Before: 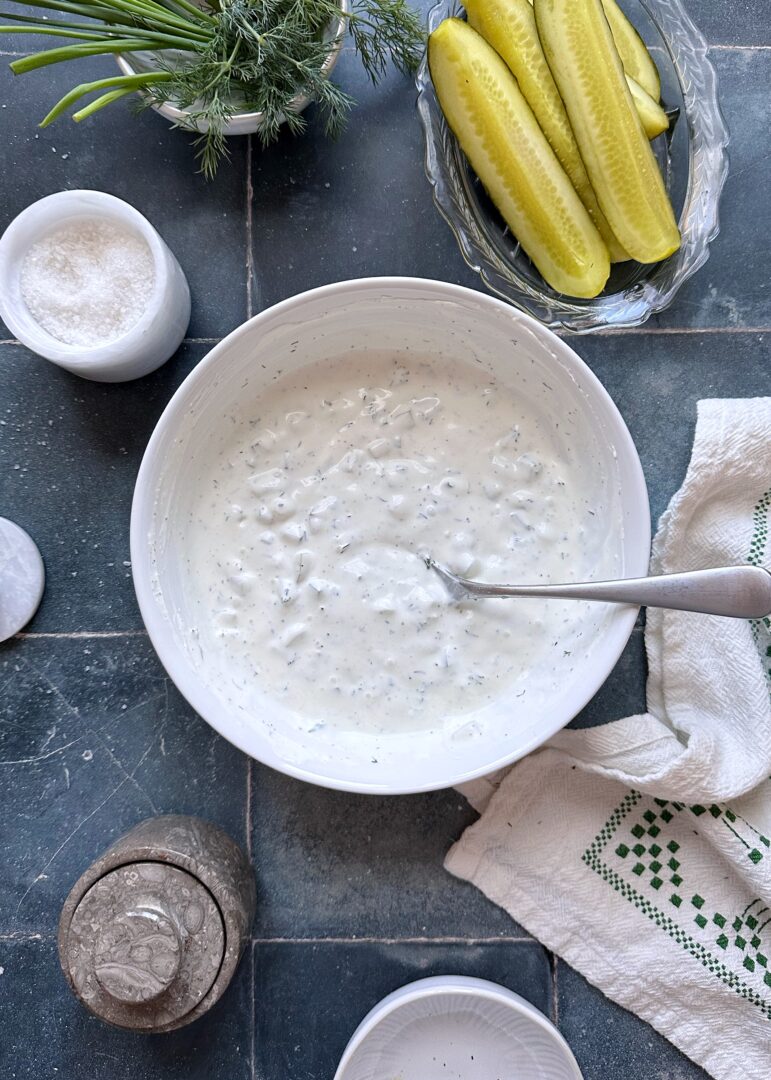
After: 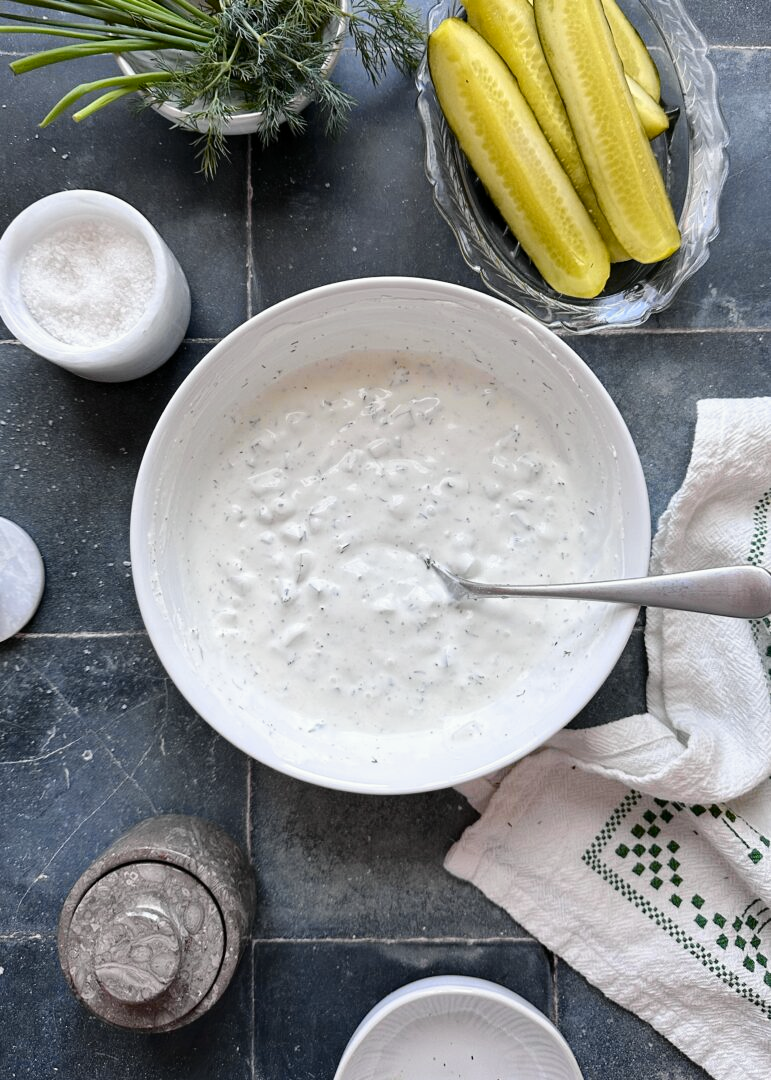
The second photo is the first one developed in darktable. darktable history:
tone curve: curves: ch0 [(0, 0) (0.037, 0.025) (0.131, 0.093) (0.275, 0.256) (0.497, 0.51) (0.617, 0.643) (0.704, 0.732) (0.813, 0.832) (0.911, 0.925) (0.997, 0.995)]; ch1 [(0, 0) (0.301, 0.3) (0.444, 0.45) (0.493, 0.495) (0.507, 0.503) (0.534, 0.533) (0.582, 0.58) (0.658, 0.693) (0.746, 0.77) (1, 1)]; ch2 [(0, 0) (0.246, 0.233) (0.36, 0.352) (0.415, 0.418) (0.476, 0.492) (0.502, 0.504) (0.525, 0.518) (0.539, 0.544) (0.586, 0.602) (0.634, 0.651) (0.706, 0.727) (0.853, 0.852) (1, 0.951)], color space Lab, independent channels
